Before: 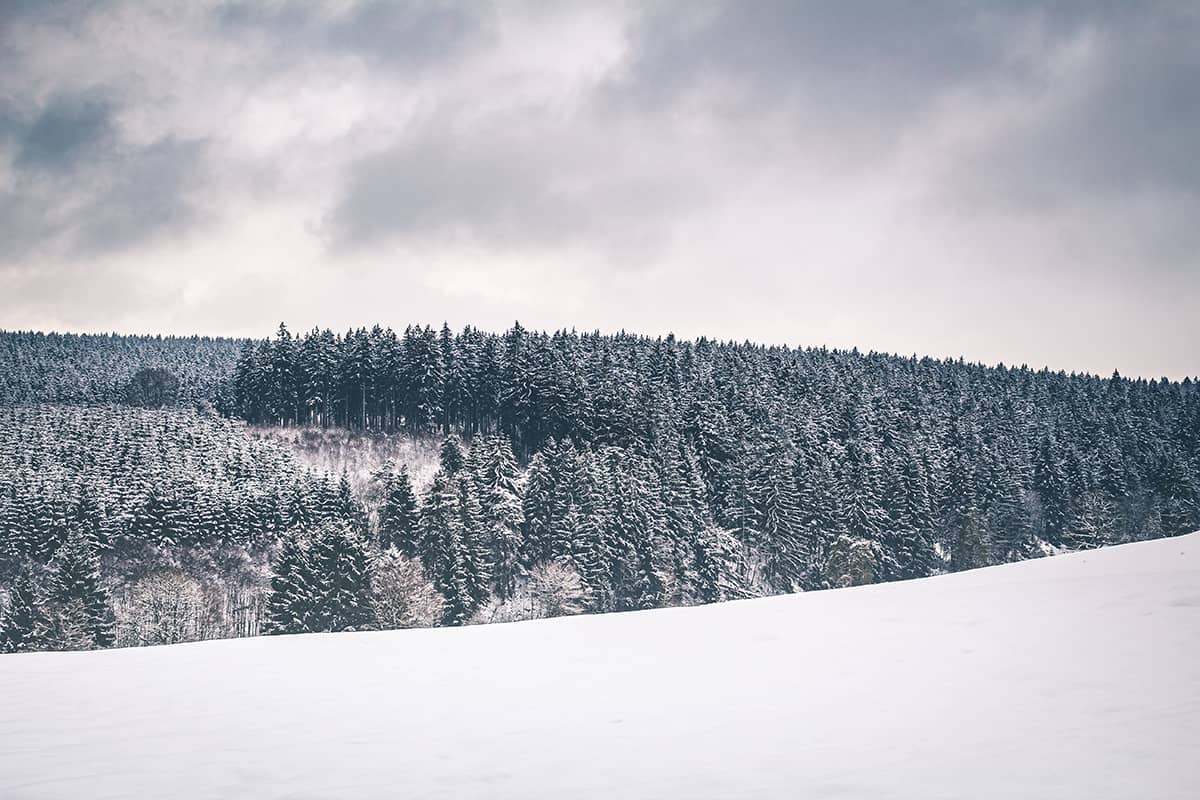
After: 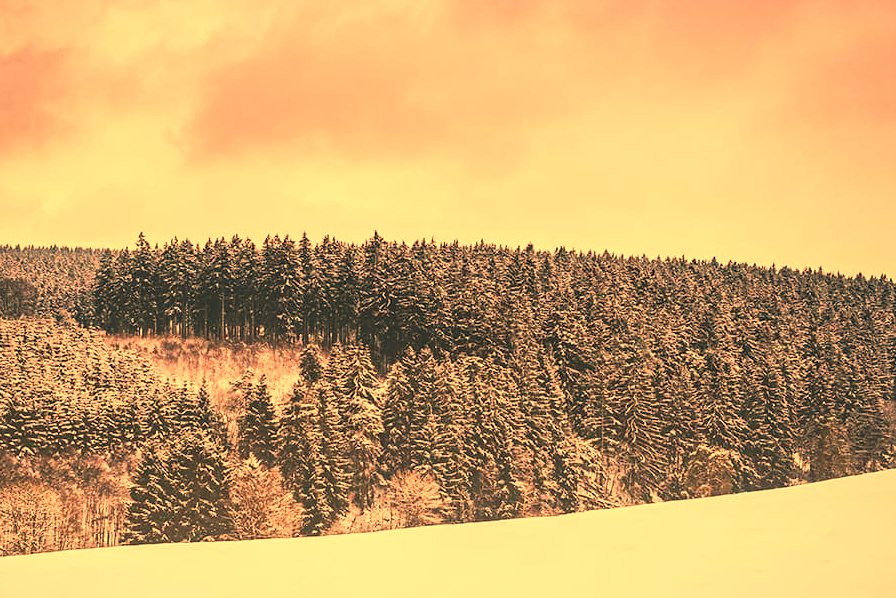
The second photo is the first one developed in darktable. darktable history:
crop and rotate: left 11.831%, top 11.346%, right 13.429%, bottom 13.899%
color zones: curves: ch0 [(0, 0.613) (0.01, 0.613) (0.245, 0.448) (0.498, 0.529) (0.642, 0.665) (0.879, 0.777) (0.99, 0.613)]; ch1 [(0, 0) (0.143, 0) (0.286, 0) (0.429, 0) (0.571, 0) (0.714, 0) (0.857, 0)], mix -121.96%
white balance: red 1.467, blue 0.684
